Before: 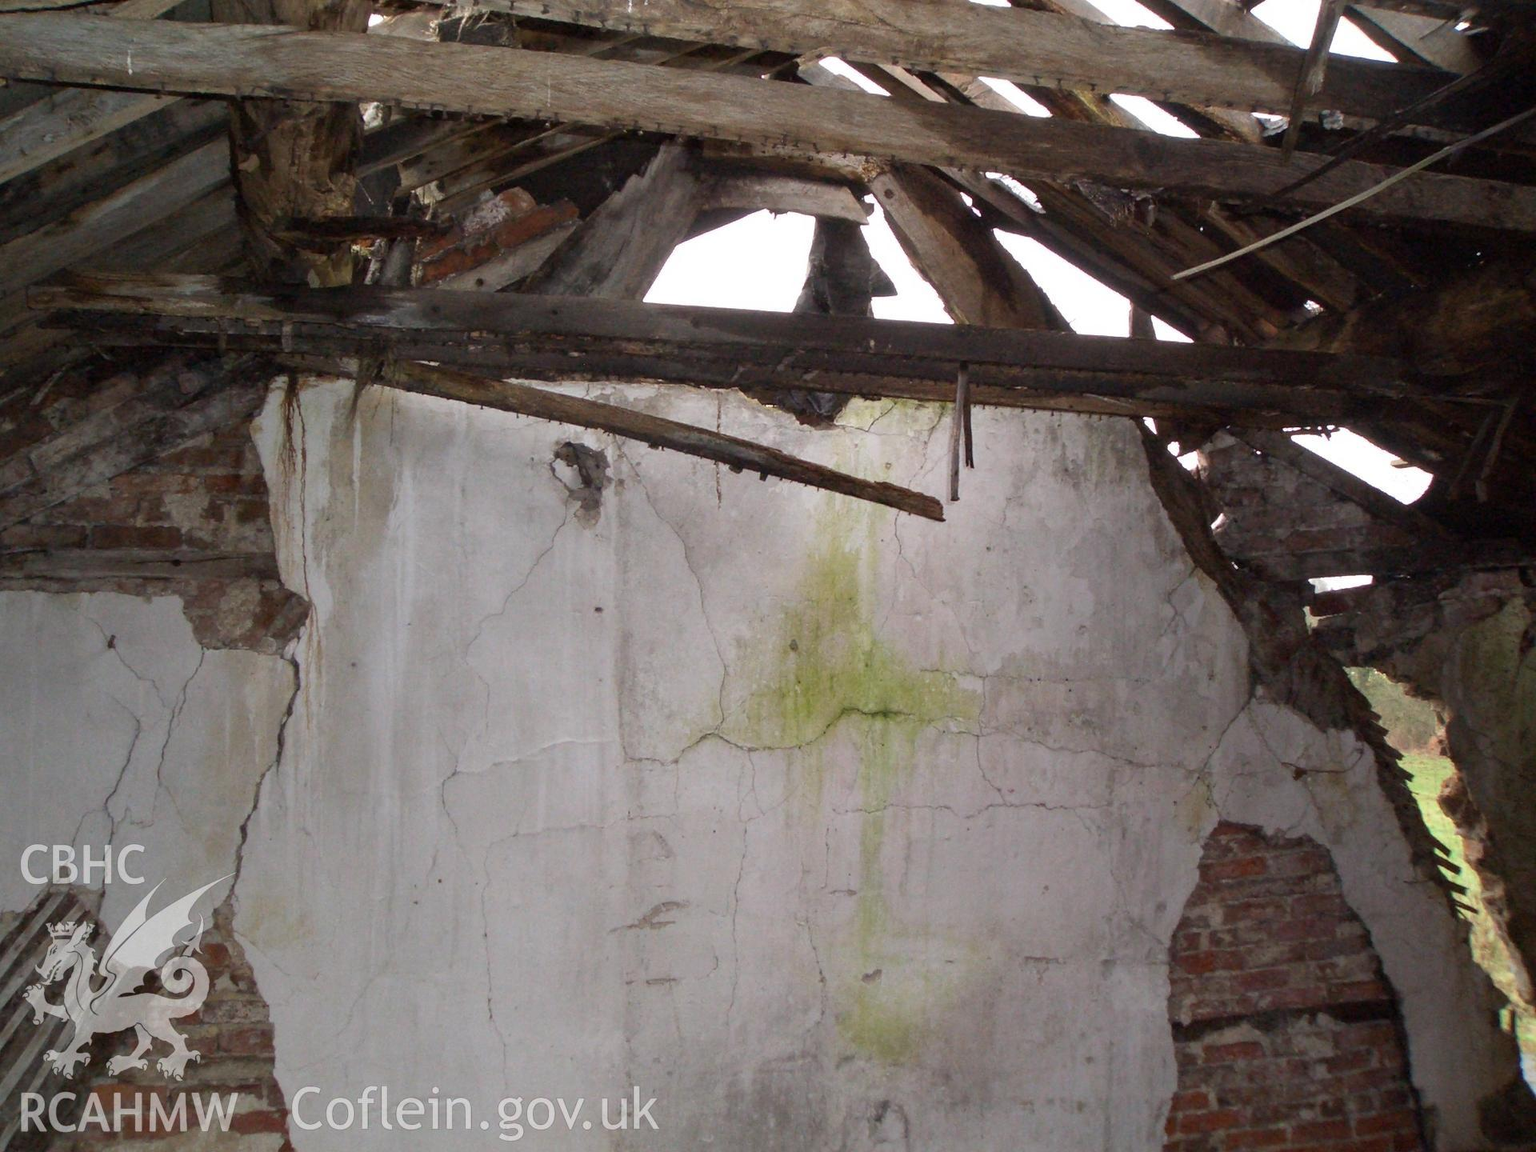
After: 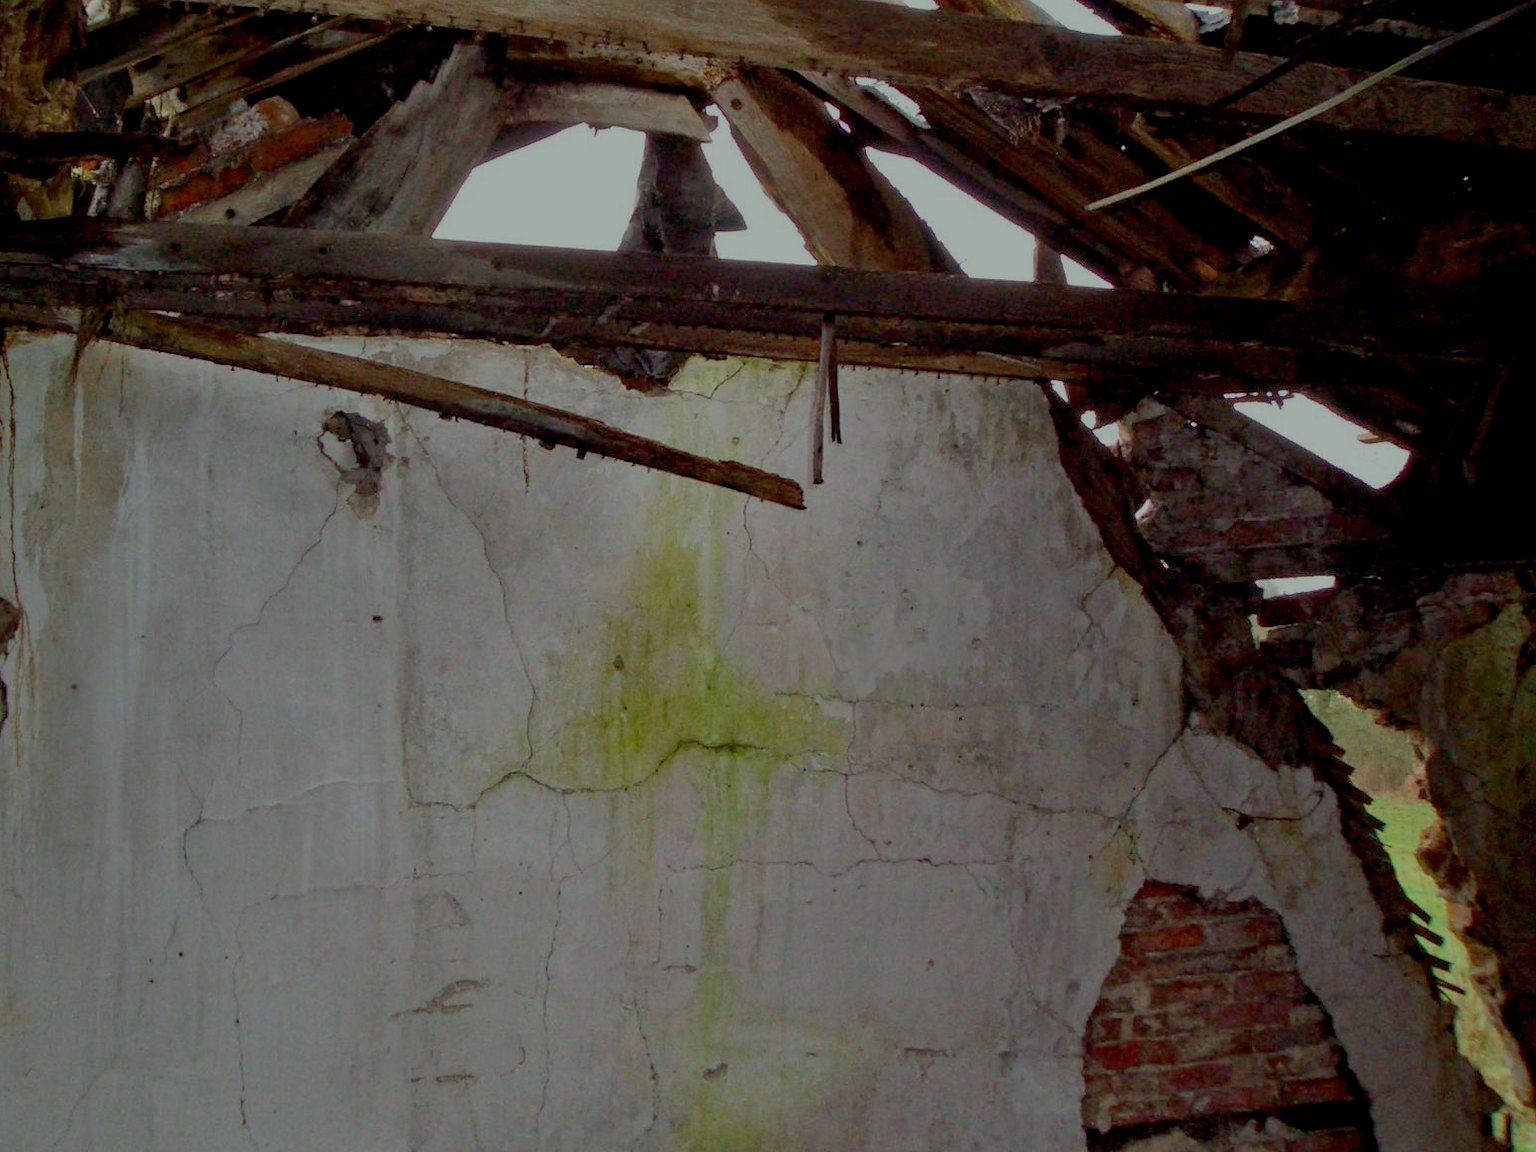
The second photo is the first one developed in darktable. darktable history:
bloom: on, module defaults
exposure: black level correction 0.009, exposure -0.637 EV, compensate highlight preservation false
crop: left 19.159%, top 9.58%, bottom 9.58%
haze removal: compatibility mode true, adaptive false
tone equalizer: -8 EV 0.25 EV, -7 EV 0.417 EV, -6 EV 0.417 EV, -5 EV 0.25 EV, -3 EV -0.25 EV, -2 EV -0.417 EV, -1 EV -0.417 EV, +0 EV -0.25 EV, edges refinement/feathering 500, mask exposure compensation -1.57 EV, preserve details guided filter
color correction: highlights a* -8, highlights b* 3.1
filmic rgb: black relative exposure -16 EV, threshold -0.33 EV, transition 3.19 EV, structure ↔ texture 100%, target black luminance 0%, hardness 7.57, latitude 72.96%, contrast 0.908, highlights saturation mix 10%, shadows ↔ highlights balance -0.38%, add noise in highlights 0, preserve chrominance no, color science v4 (2020), iterations of high-quality reconstruction 10, enable highlight reconstruction true
